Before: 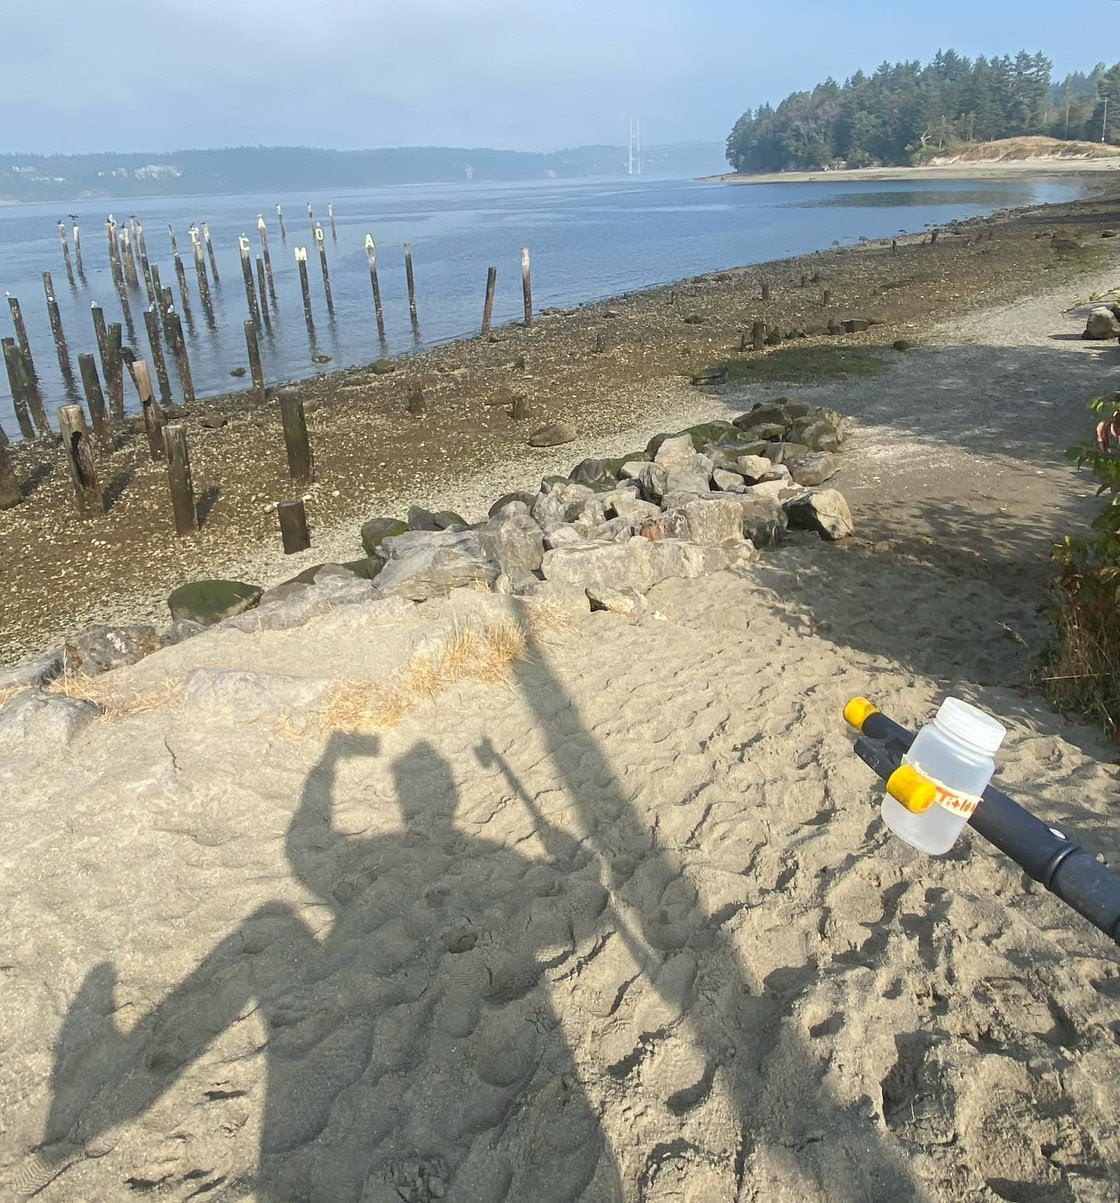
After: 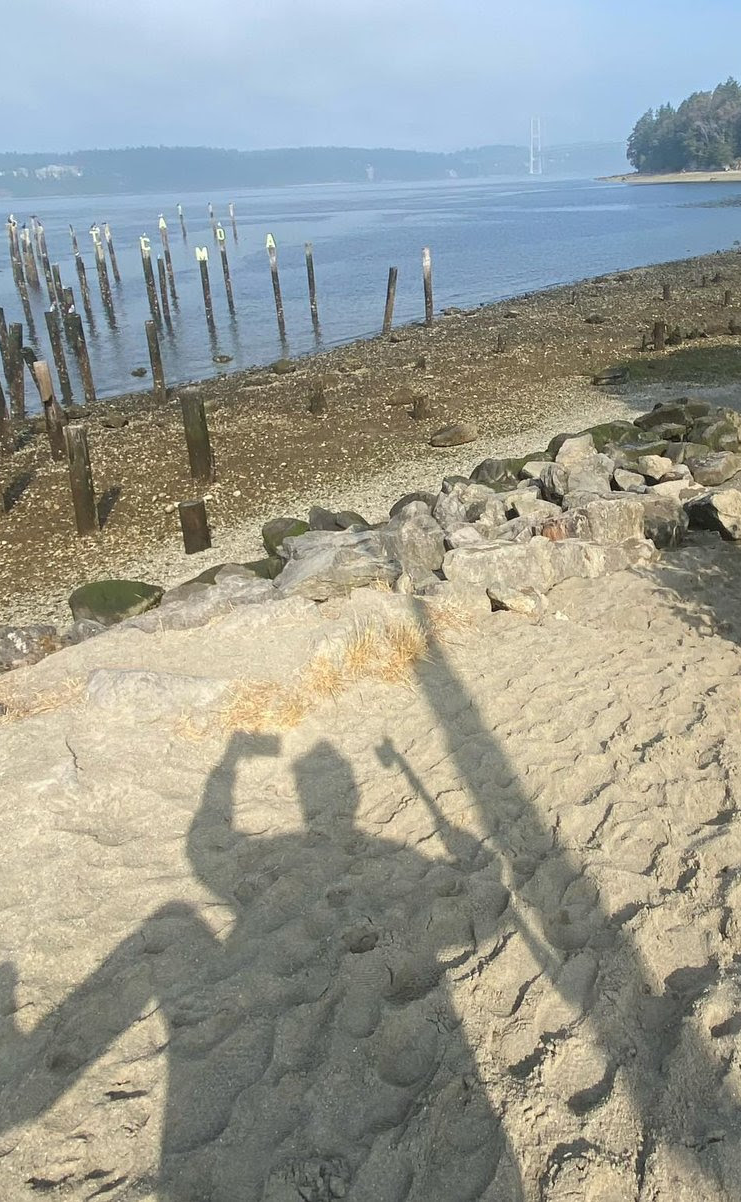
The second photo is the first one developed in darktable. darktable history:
crop and rotate: left 8.867%, right 24.906%
